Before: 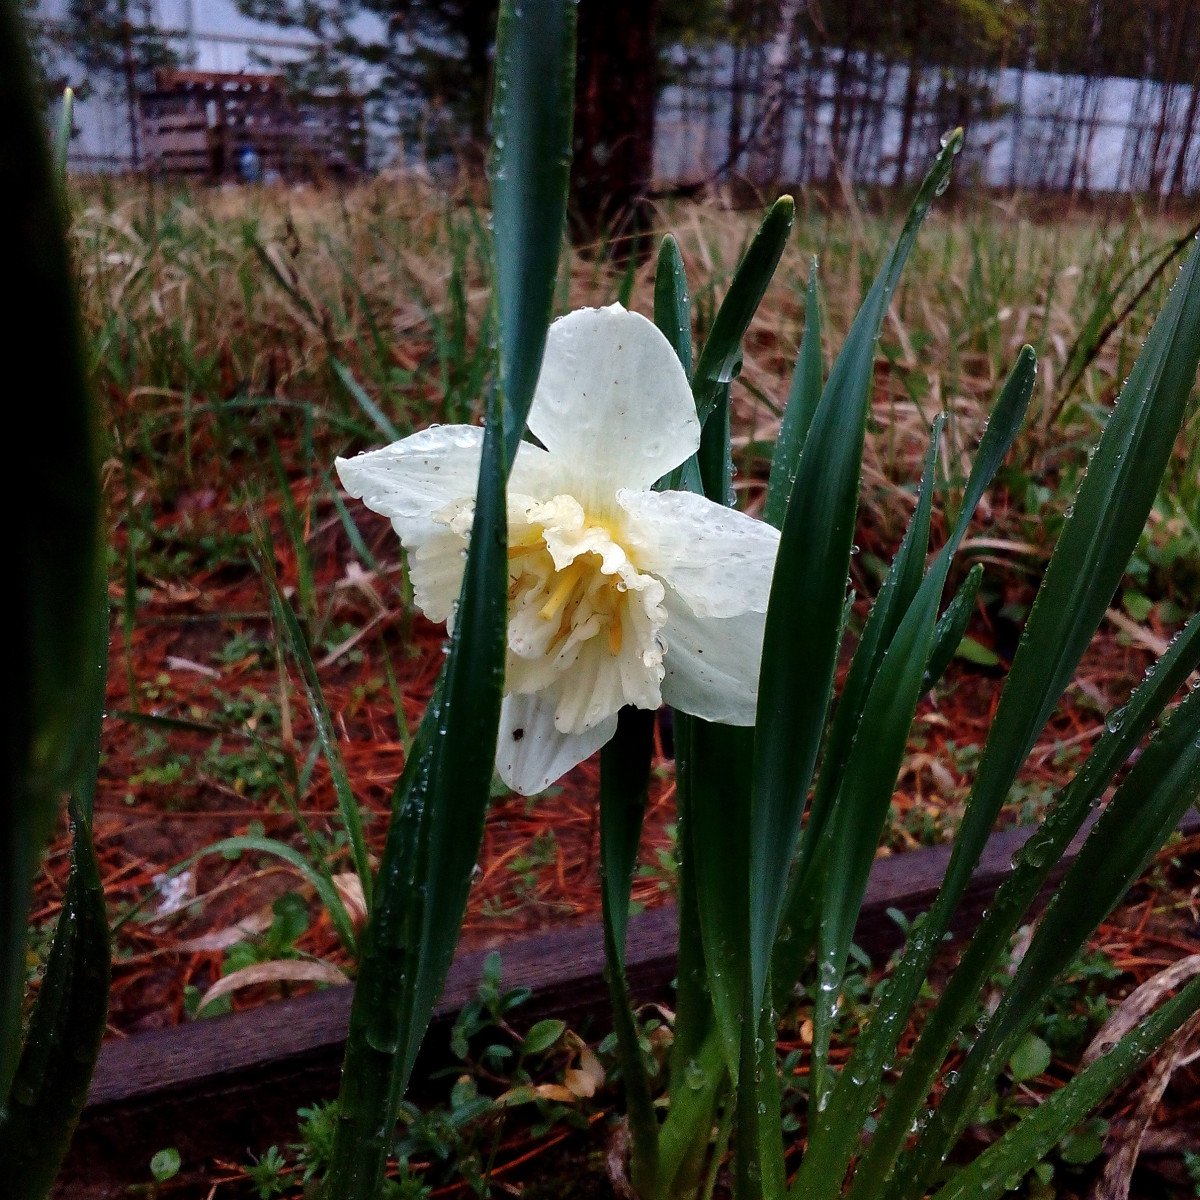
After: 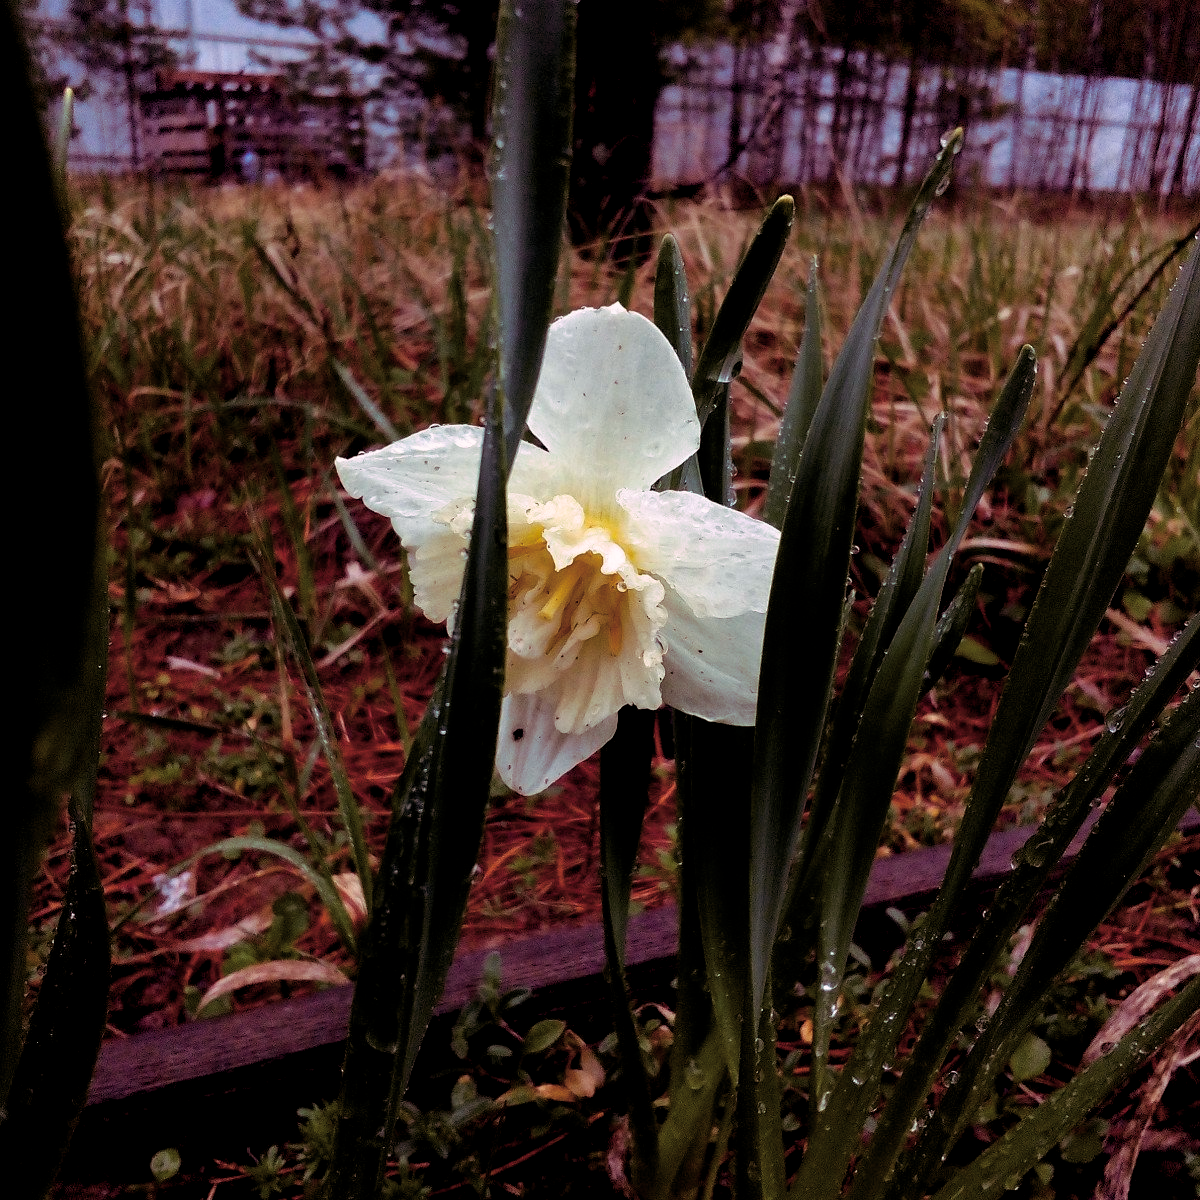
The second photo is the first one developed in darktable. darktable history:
split-toning: highlights › hue 298.8°, highlights › saturation 0.73, compress 41.76%
color balance rgb: shadows lift › chroma 1%, shadows lift › hue 240.84°, highlights gain › chroma 2%, highlights gain › hue 73.2°, global offset › luminance -0.5%, perceptual saturation grading › global saturation 20%, perceptual saturation grading › highlights -25%, perceptual saturation grading › shadows 50%, global vibrance 15%
